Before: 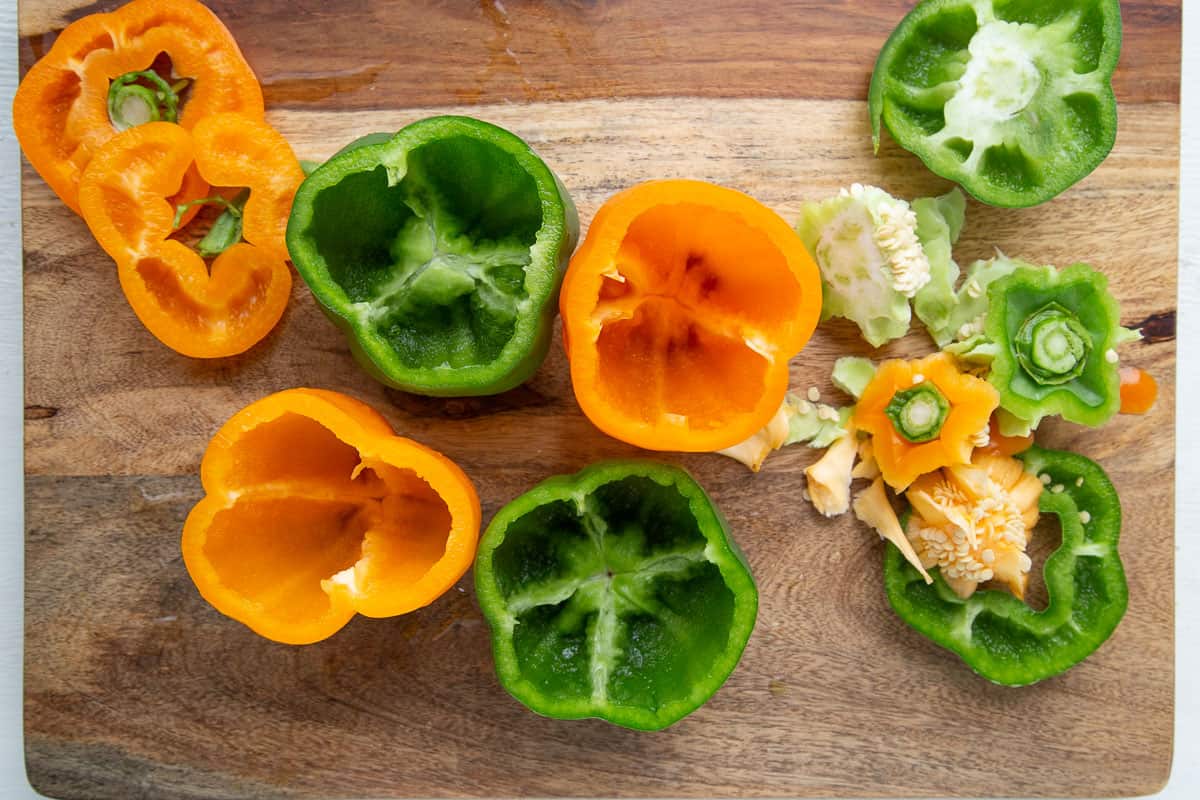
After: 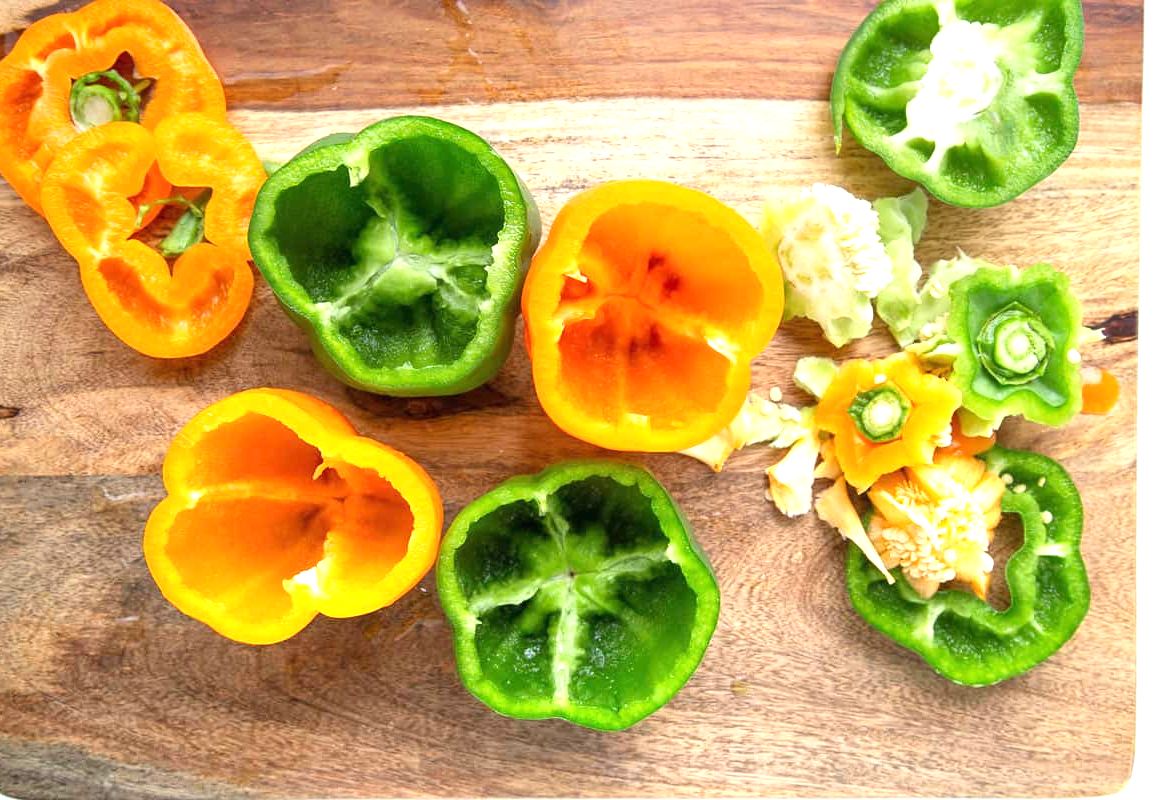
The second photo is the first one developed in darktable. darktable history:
crop and rotate: left 3.238%
exposure: black level correction 0, exposure 1.45 EV, compensate exposure bias true, compensate highlight preservation false
color zones: curves: ch0 [(0, 0.5) (0.143, 0.5) (0.286, 0.5) (0.429, 0.5) (0.571, 0.5) (0.714, 0.476) (0.857, 0.5) (1, 0.5)]; ch2 [(0, 0.5) (0.143, 0.5) (0.286, 0.5) (0.429, 0.5) (0.571, 0.5) (0.714, 0.487) (0.857, 0.5) (1, 0.5)]
graduated density: rotation 5.63°, offset 76.9
